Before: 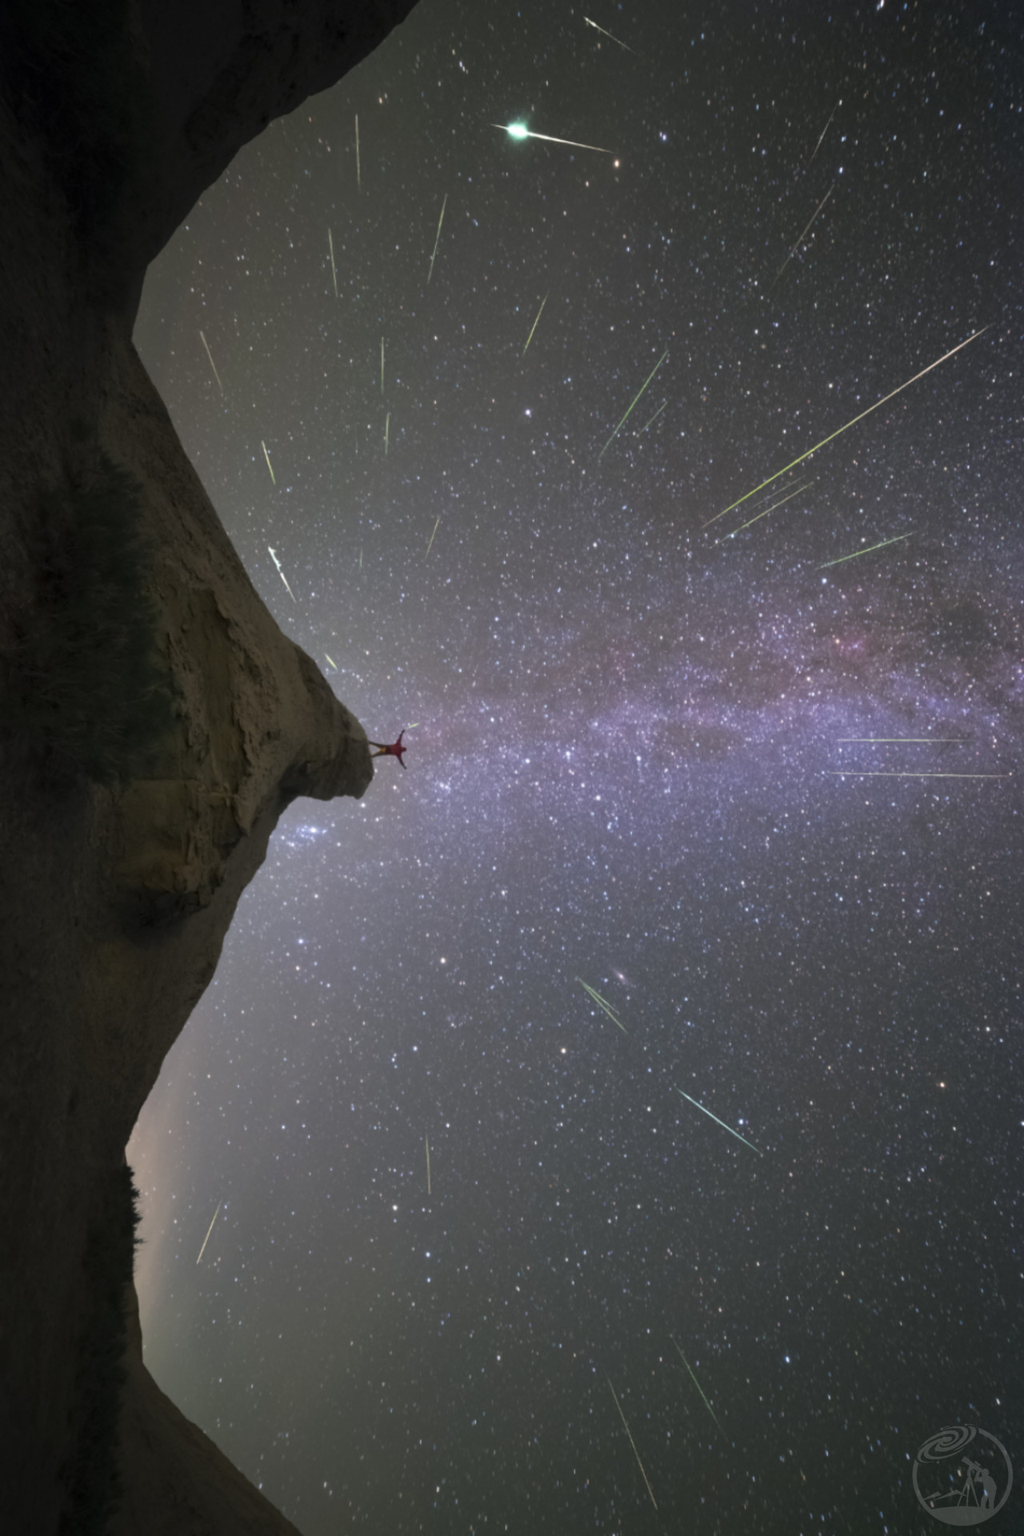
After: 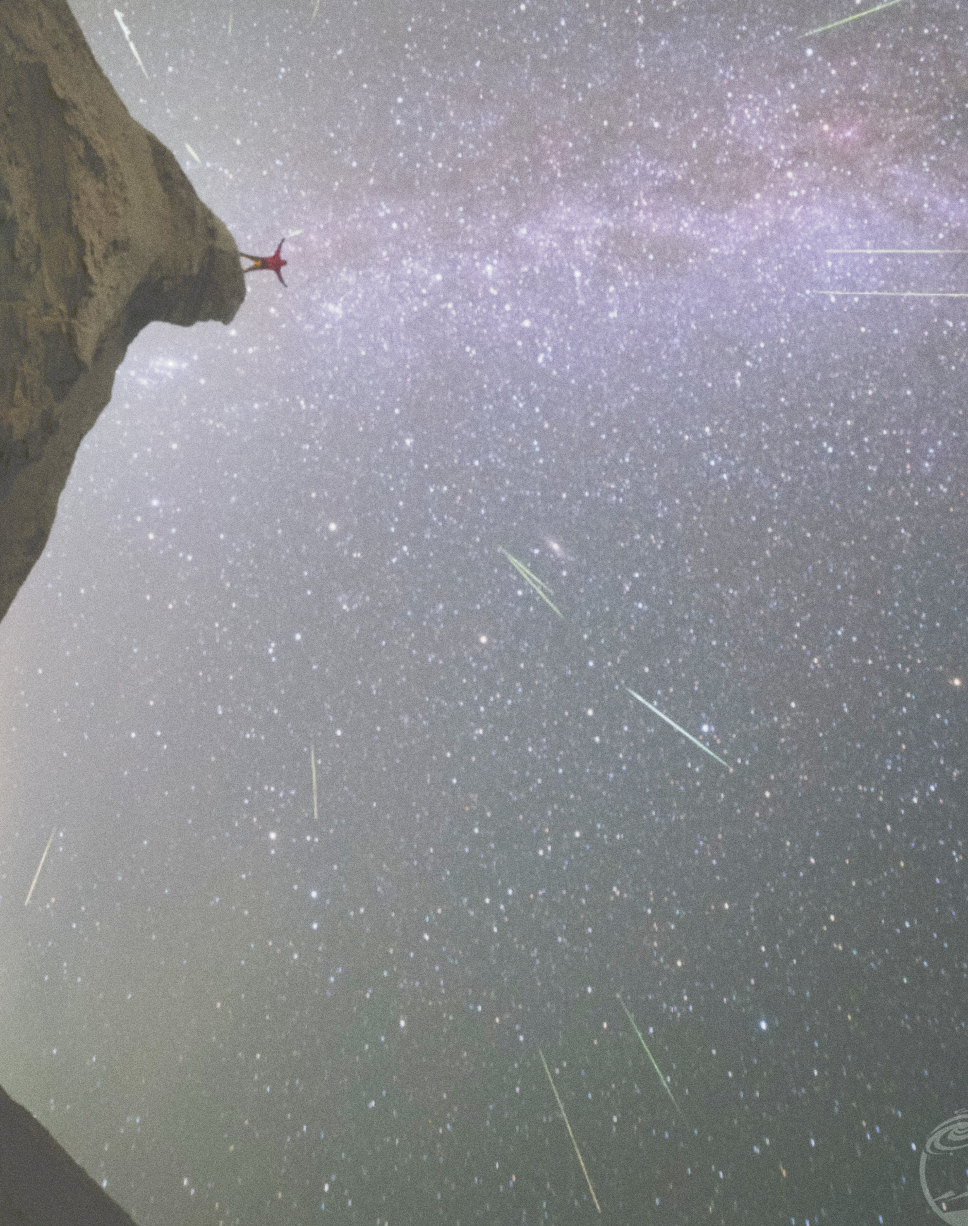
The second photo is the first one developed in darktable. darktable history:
shadows and highlights: on, module defaults
tone curve: curves: ch0 [(0, 0) (0.003, 0.202) (0.011, 0.205) (0.025, 0.222) (0.044, 0.258) (0.069, 0.298) (0.1, 0.321) (0.136, 0.333) (0.177, 0.38) (0.224, 0.439) (0.277, 0.51) (0.335, 0.594) (0.399, 0.675) (0.468, 0.743) (0.543, 0.805) (0.623, 0.861) (0.709, 0.905) (0.801, 0.931) (0.898, 0.941) (1, 1)], preserve colors none
grain: coarseness 0.09 ISO
crop and rotate: left 17.299%, top 35.115%, right 7.015%, bottom 1.024%
